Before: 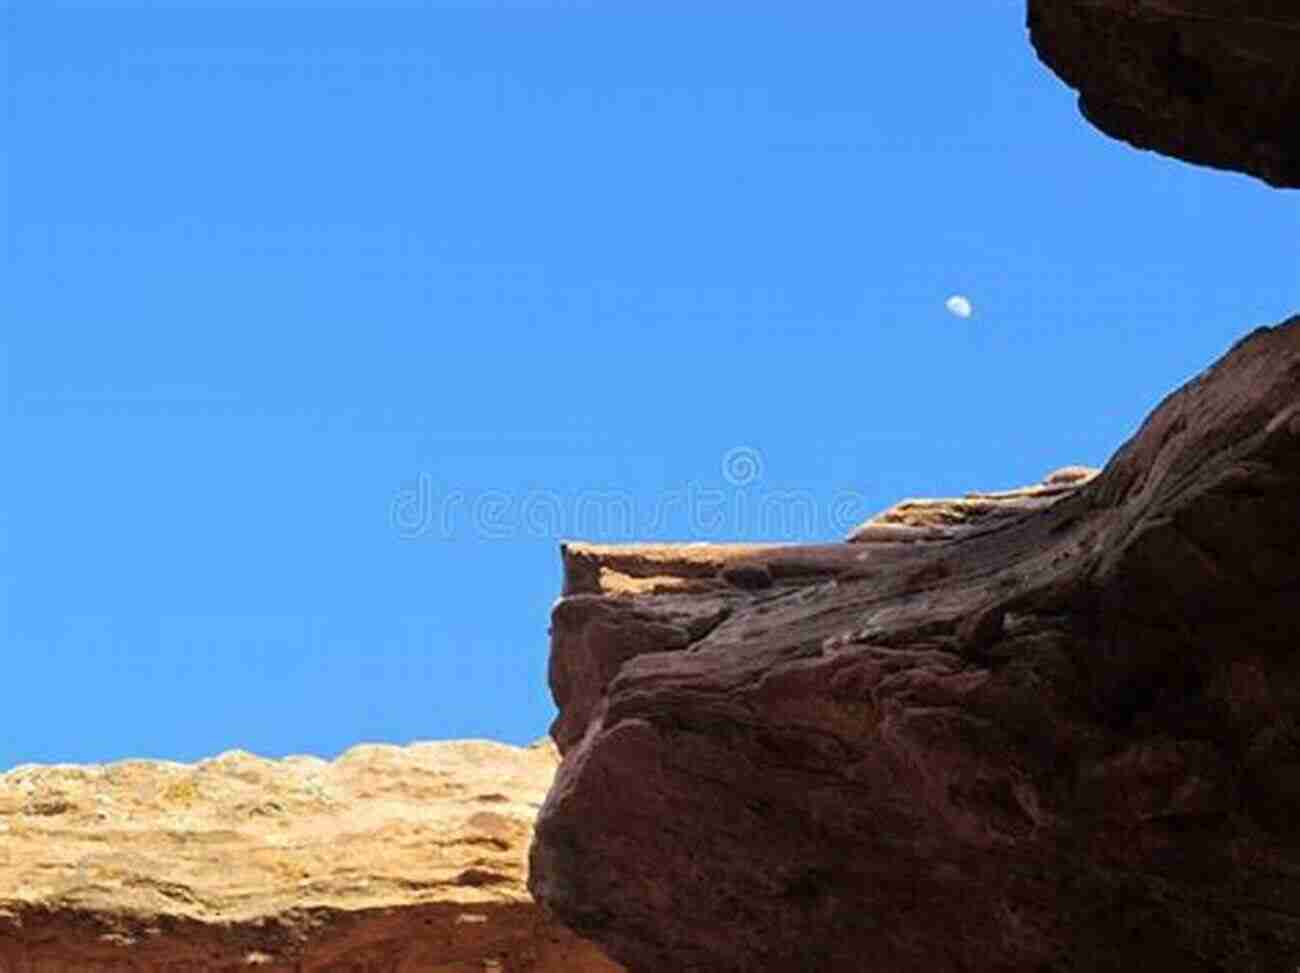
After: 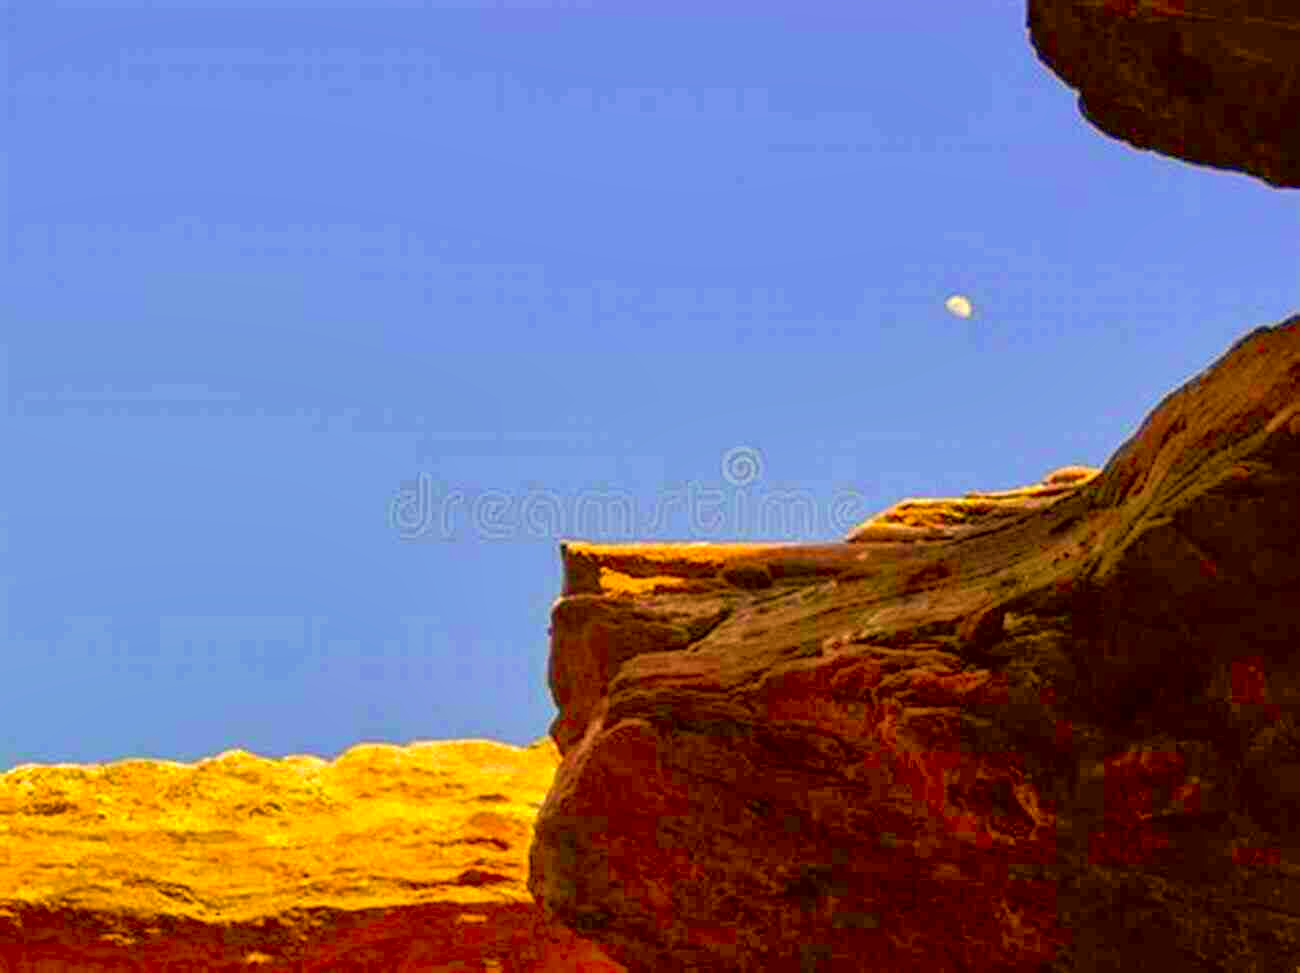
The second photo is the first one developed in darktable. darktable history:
color correction: highlights a* 10.44, highlights b* 30.04, shadows a* 2.73, shadows b* 17.51, saturation 1.72
shadows and highlights: on, module defaults
local contrast: detail 130%
